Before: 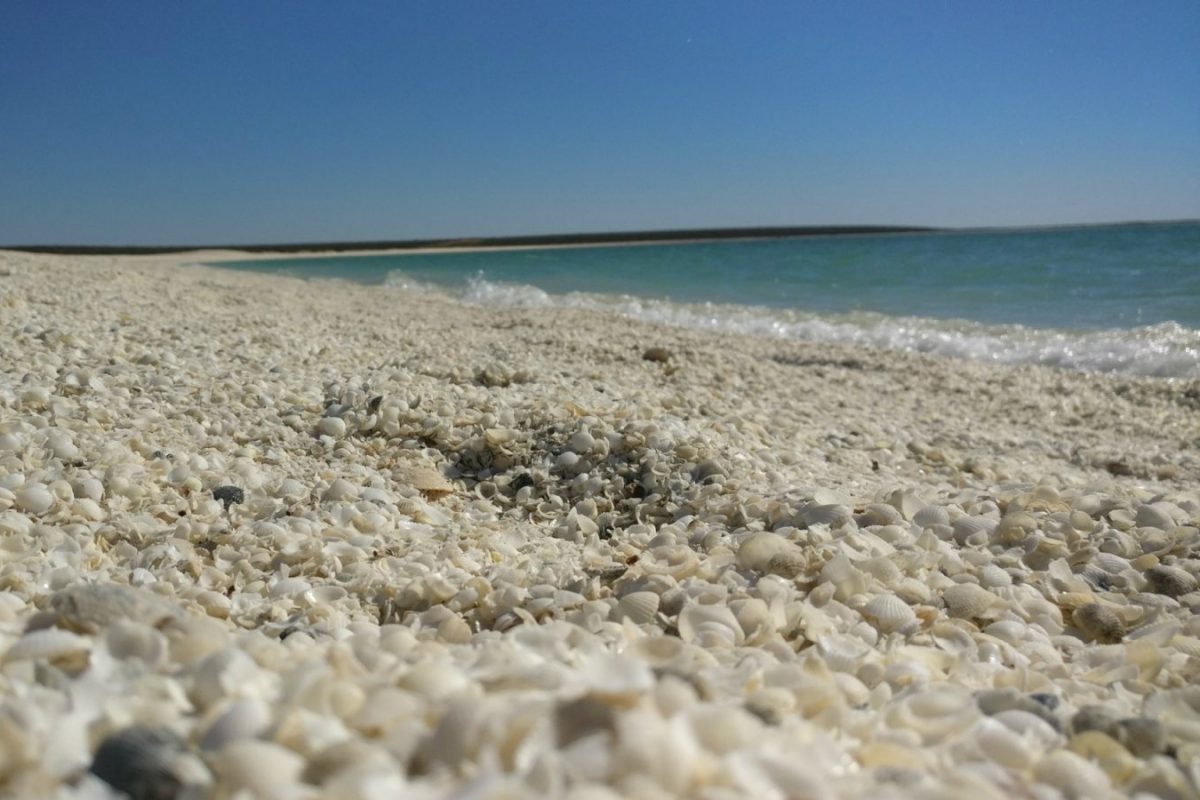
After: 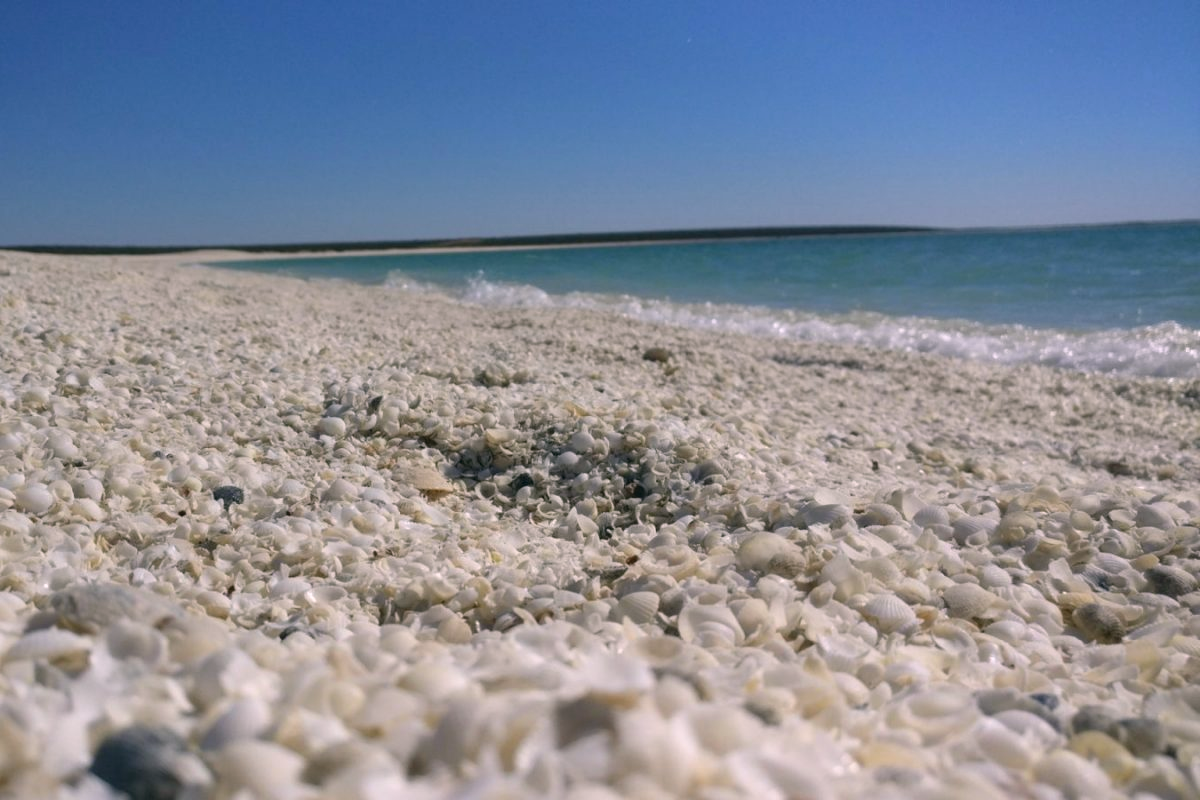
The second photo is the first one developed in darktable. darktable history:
white balance: red 1.004, blue 1.096
color correction: highlights a* 5.38, highlights b* 5.3, shadows a* -4.26, shadows b* -5.11
